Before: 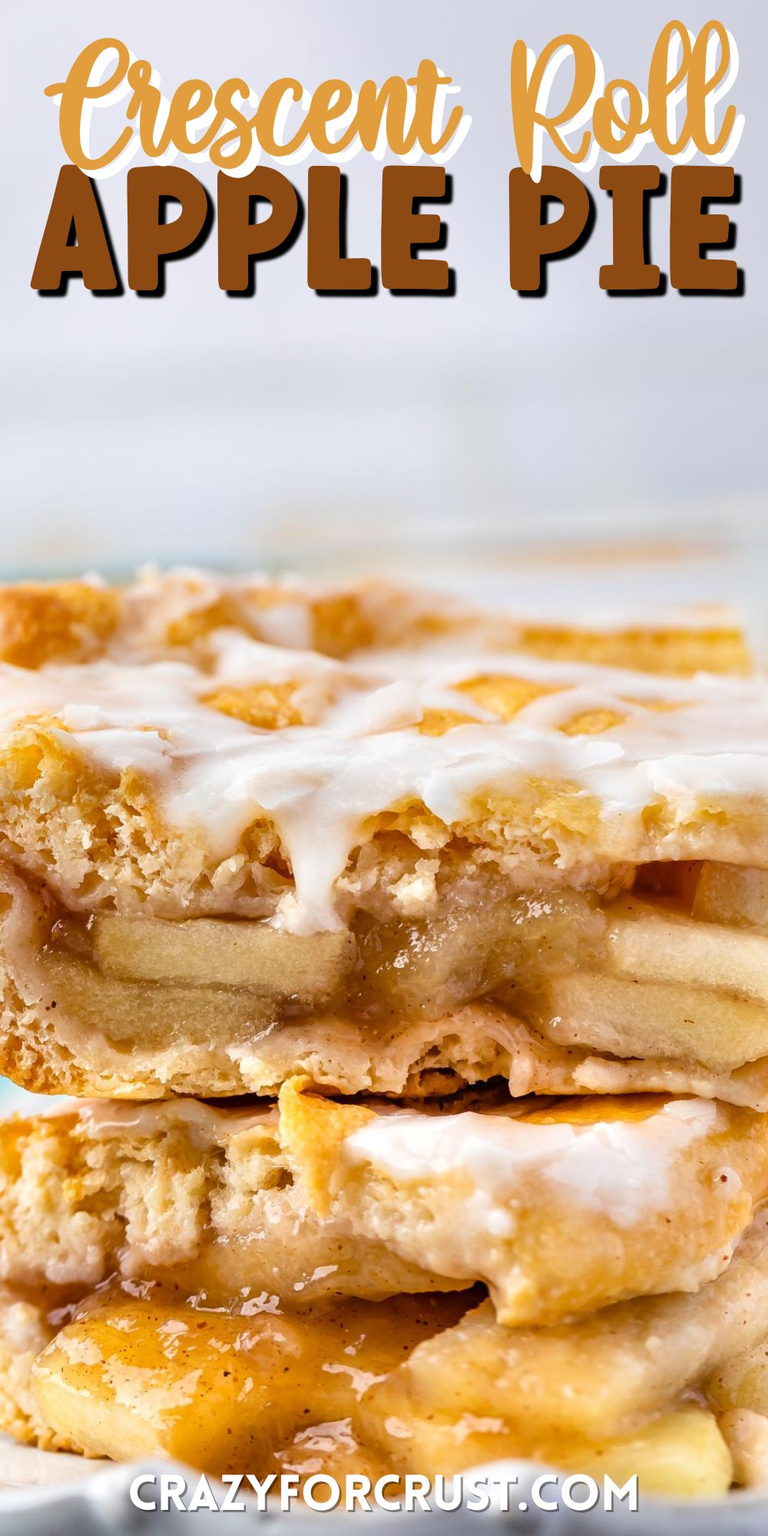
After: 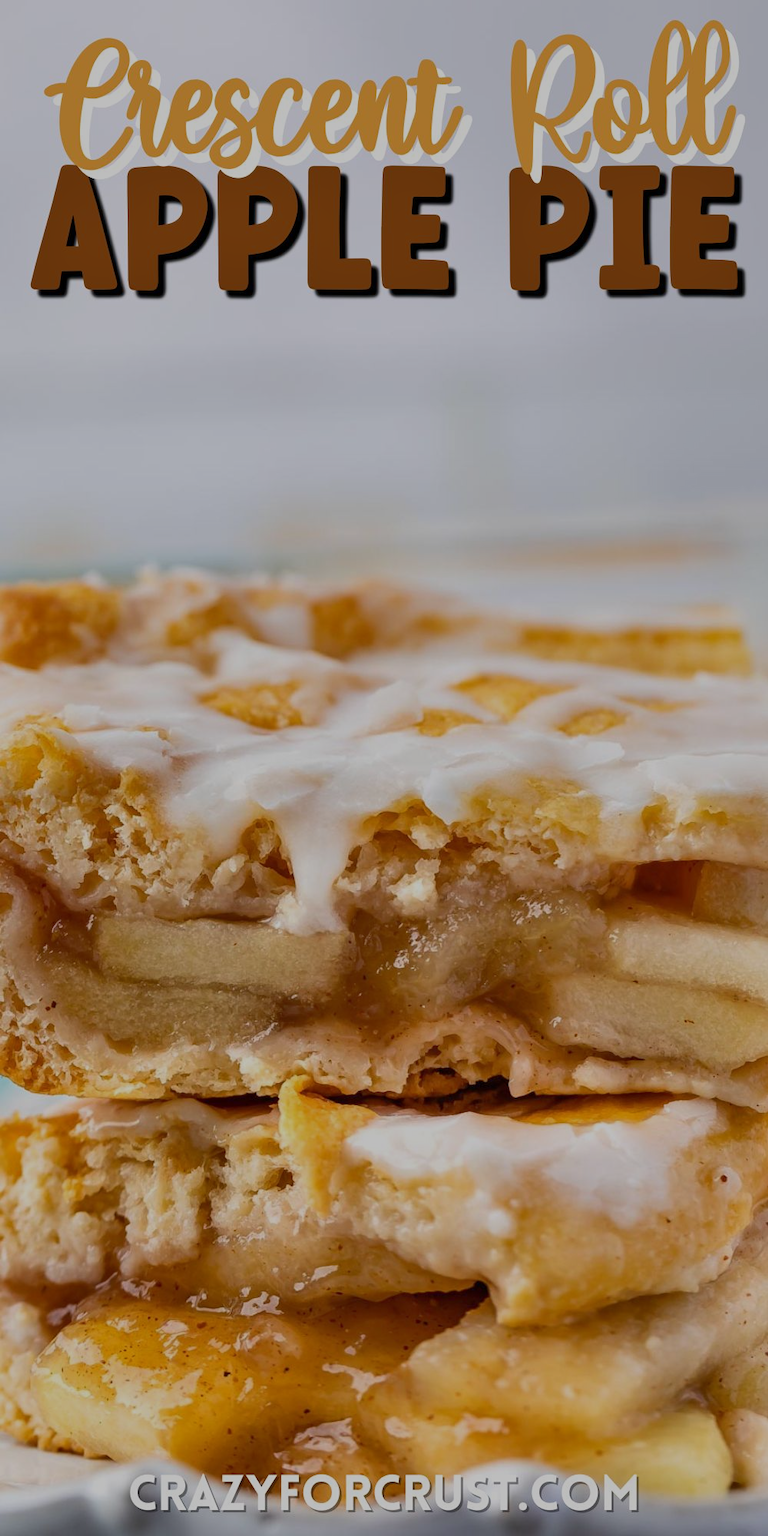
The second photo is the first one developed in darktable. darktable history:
tone equalizer: -8 EV -0.028 EV, -7 EV 0.04 EV, -6 EV -0.006 EV, -5 EV 0.005 EV, -4 EV -0.038 EV, -3 EV -0.234 EV, -2 EV -0.68 EV, -1 EV -0.957 EV, +0 EV -0.971 EV
